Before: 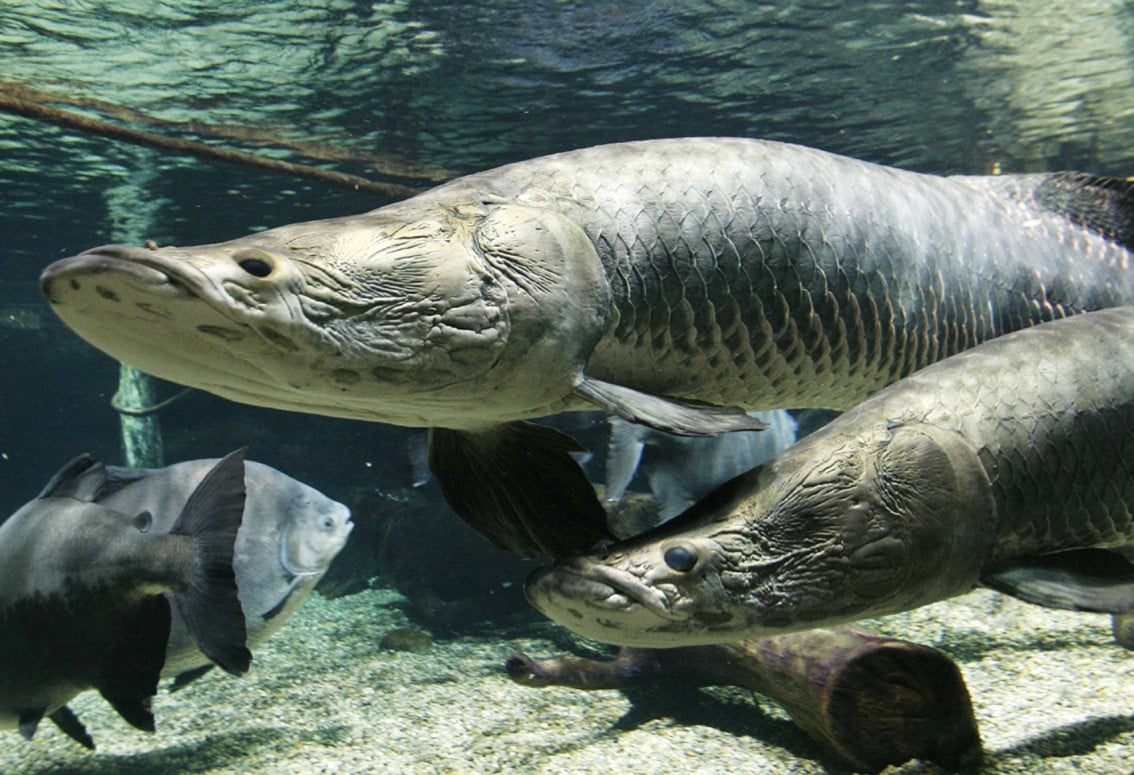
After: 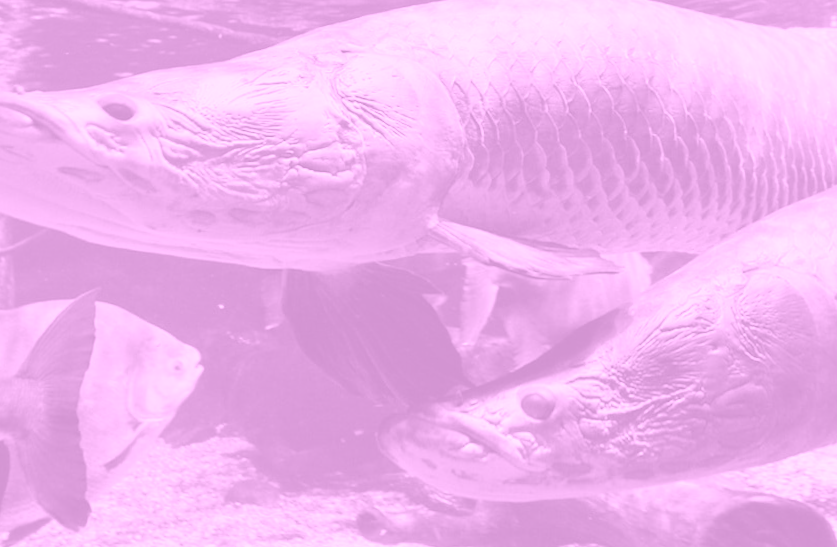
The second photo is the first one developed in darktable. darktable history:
crop: left 9.712%, top 16.928%, right 10.845%, bottom 12.332%
colorize: hue 331.2°, saturation 75%, source mix 30.28%, lightness 70.52%, version 1
rotate and perspective: rotation 0.215°, lens shift (vertical) -0.139, crop left 0.069, crop right 0.939, crop top 0.002, crop bottom 0.996
